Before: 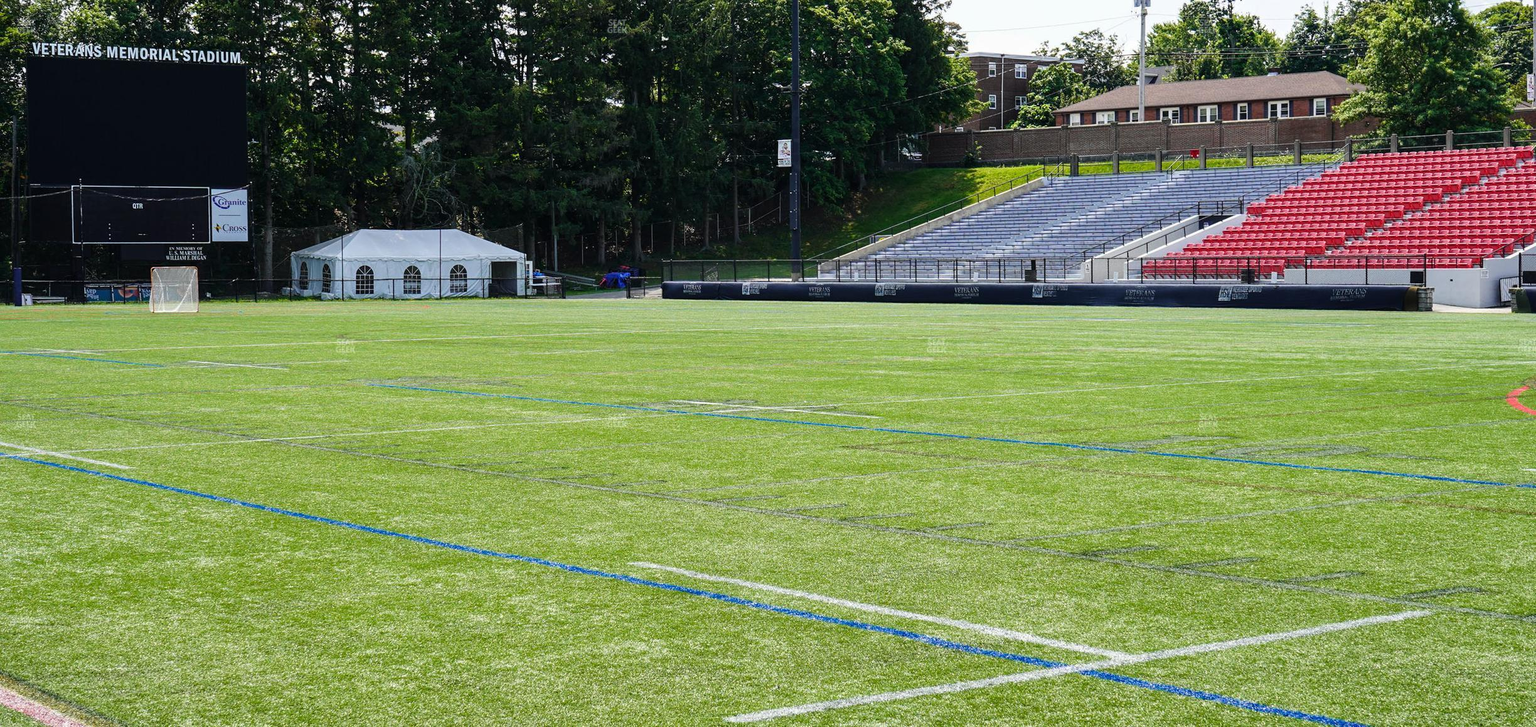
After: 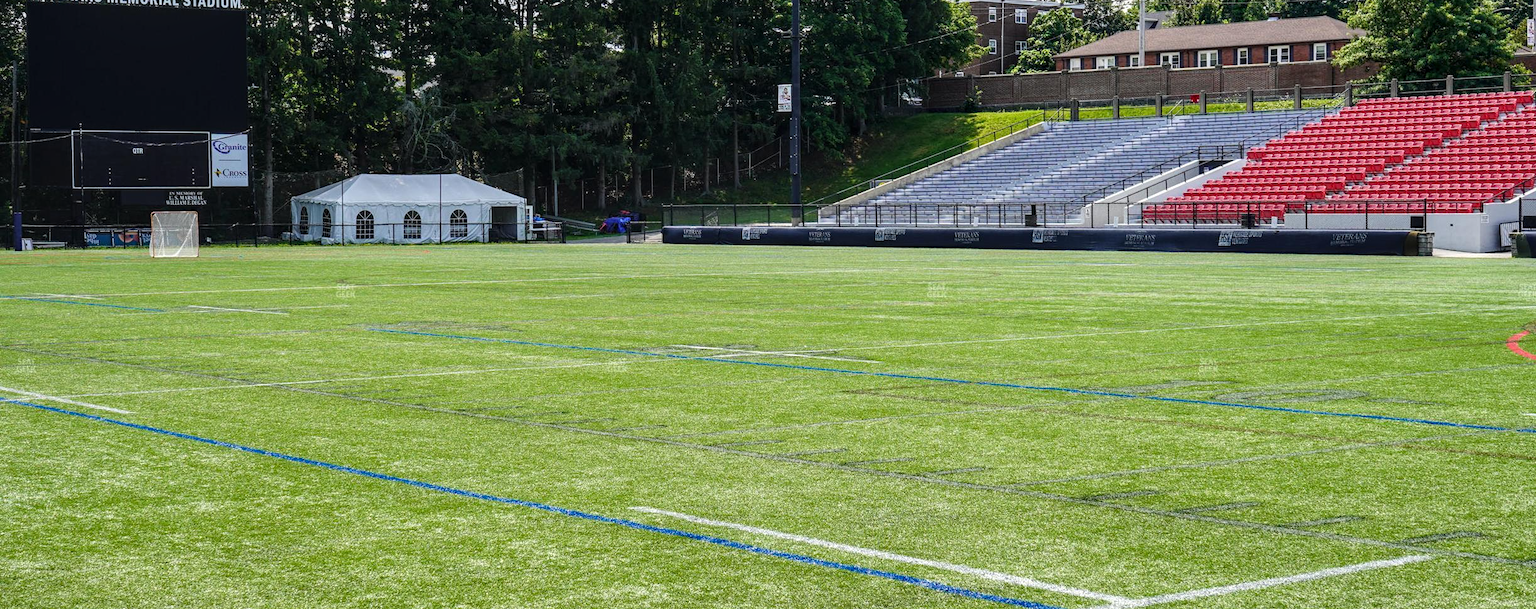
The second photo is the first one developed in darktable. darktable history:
crop: top 7.625%, bottom 8.027%
local contrast: on, module defaults
